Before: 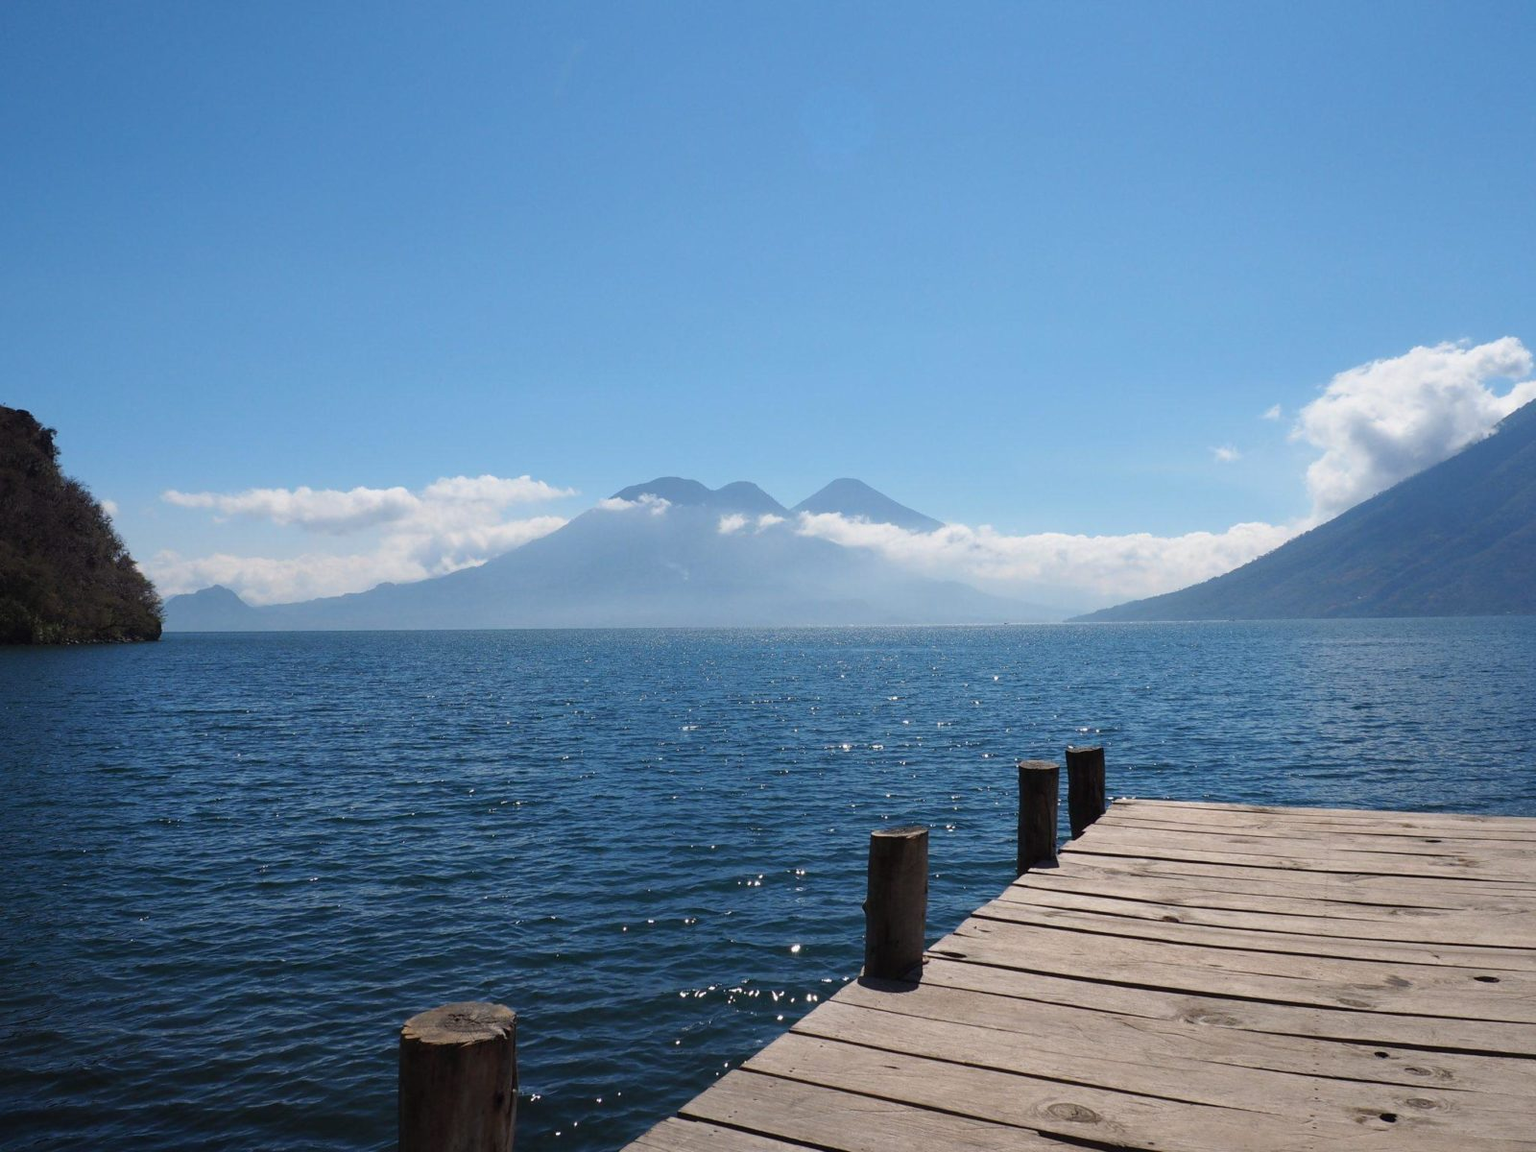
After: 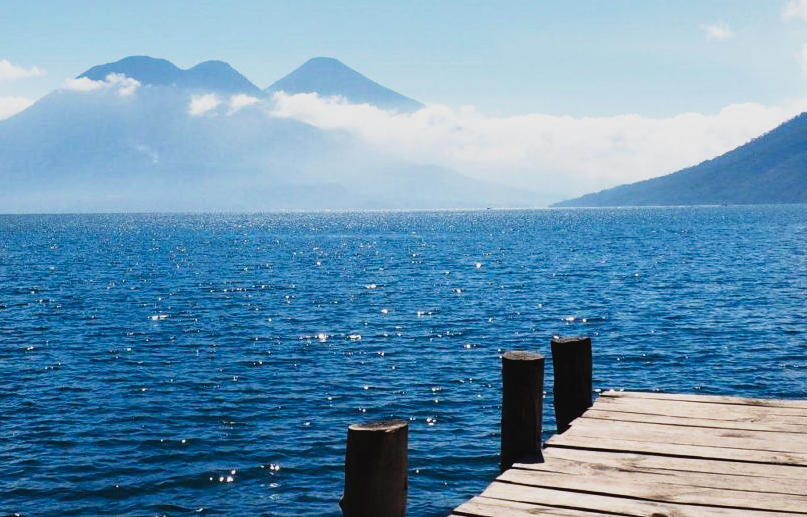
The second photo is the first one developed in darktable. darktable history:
crop: left 34.962%, top 36.825%, right 14.587%, bottom 20.09%
tone curve: curves: ch0 [(0, 0.023) (0.132, 0.075) (0.256, 0.2) (0.463, 0.494) (0.699, 0.816) (0.813, 0.898) (1, 0.943)]; ch1 [(0, 0) (0.32, 0.306) (0.441, 0.41) (0.476, 0.466) (0.498, 0.5) (0.518, 0.519) (0.546, 0.571) (0.604, 0.651) (0.733, 0.817) (1, 1)]; ch2 [(0, 0) (0.312, 0.313) (0.431, 0.425) (0.483, 0.477) (0.503, 0.503) (0.526, 0.507) (0.564, 0.575) (0.614, 0.695) (0.713, 0.767) (0.985, 0.966)], preserve colors none
shadows and highlights: shadows 21, highlights -35.94, soften with gaussian
